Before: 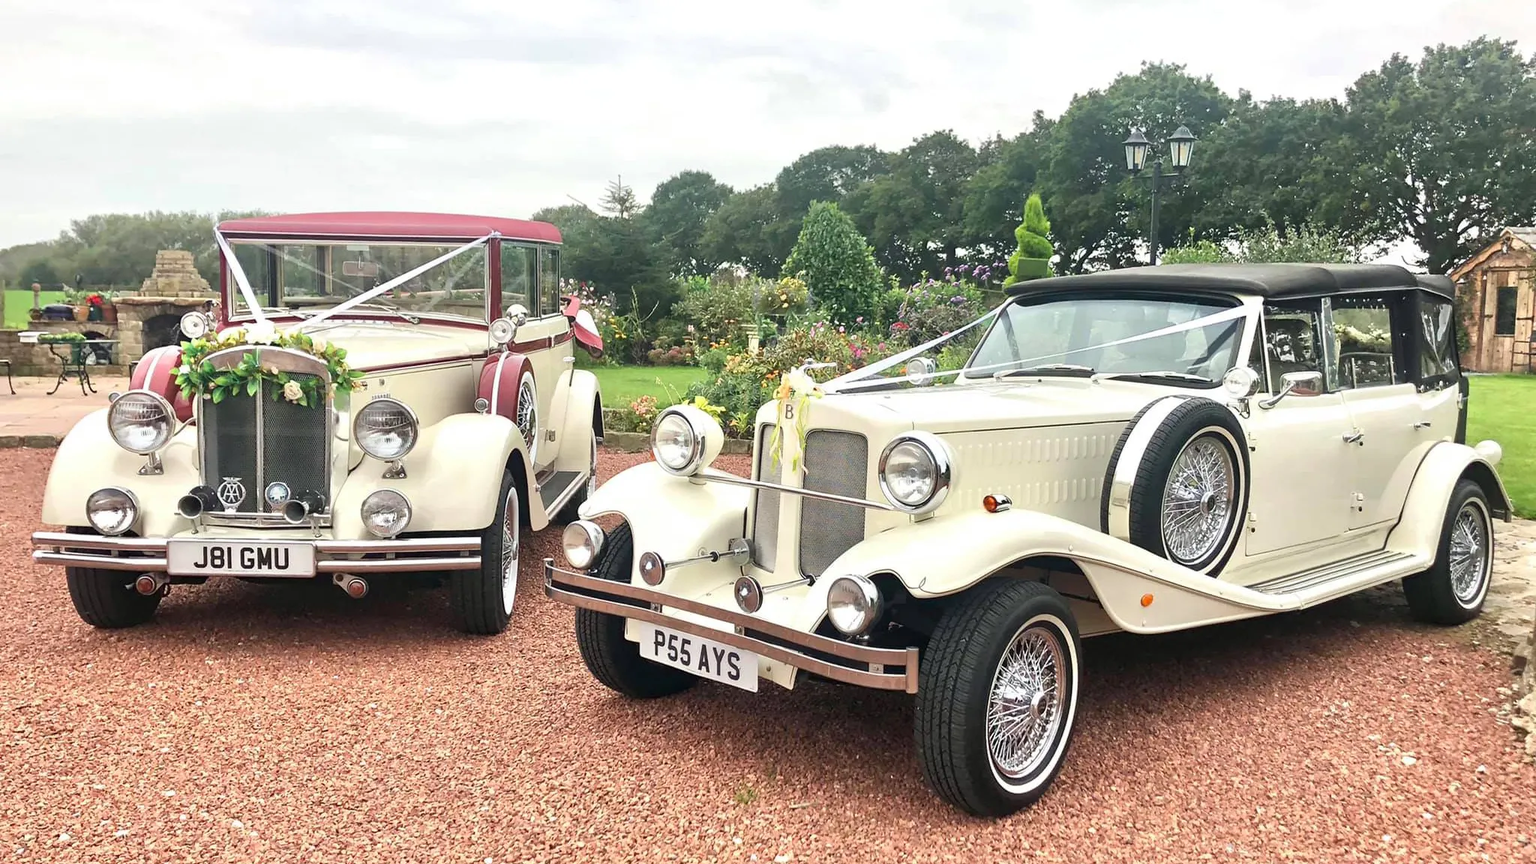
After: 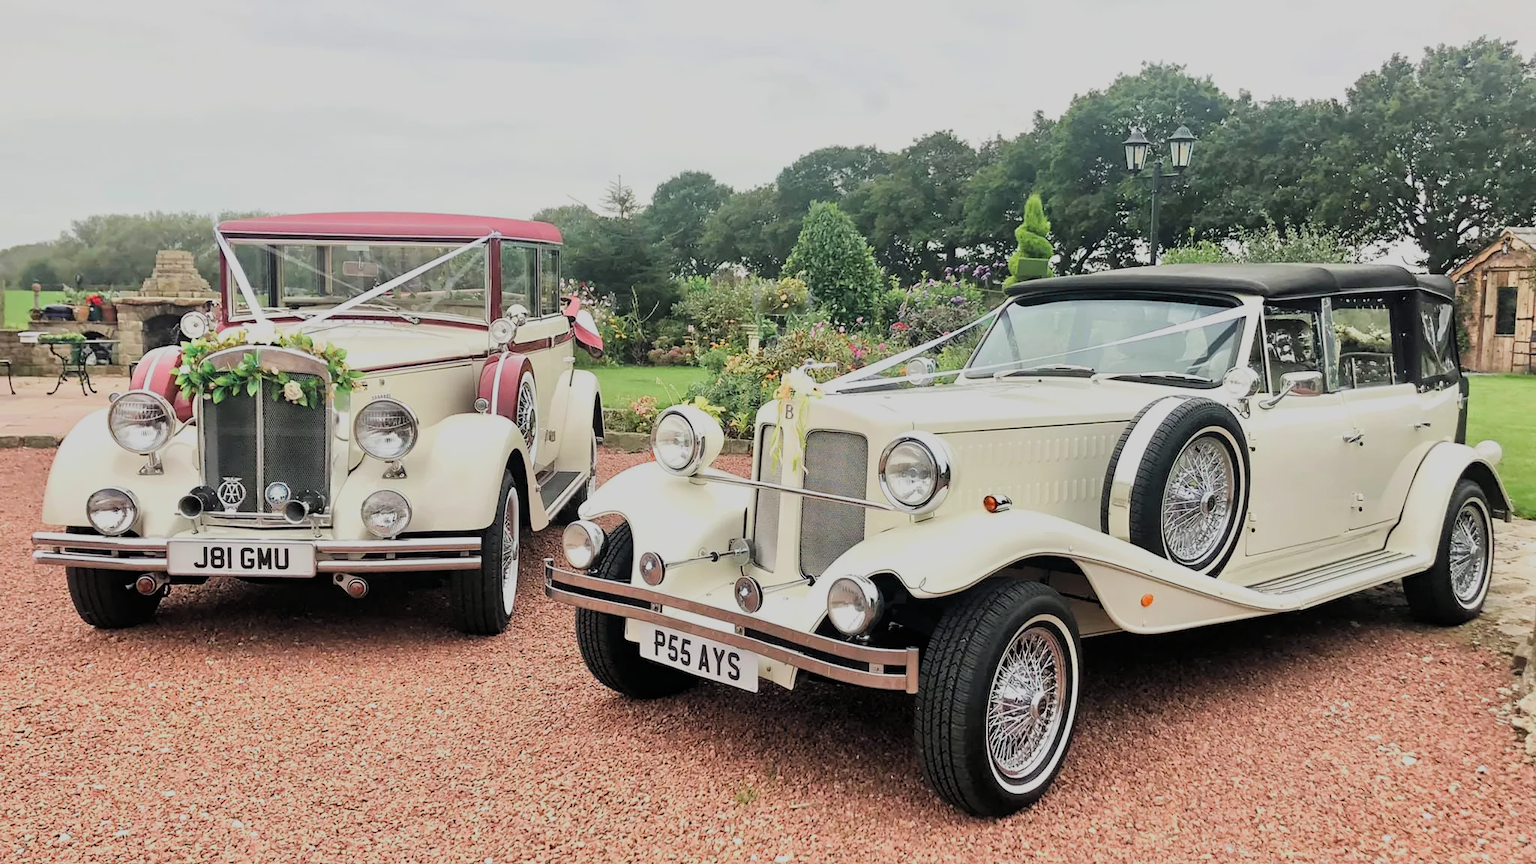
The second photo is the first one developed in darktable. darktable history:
filmic rgb: black relative exposure -7.17 EV, white relative exposure 5.36 EV, hardness 3.02, add noise in highlights 0.001, preserve chrominance luminance Y, color science v3 (2019), use custom middle-gray values true, contrast in highlights soft
